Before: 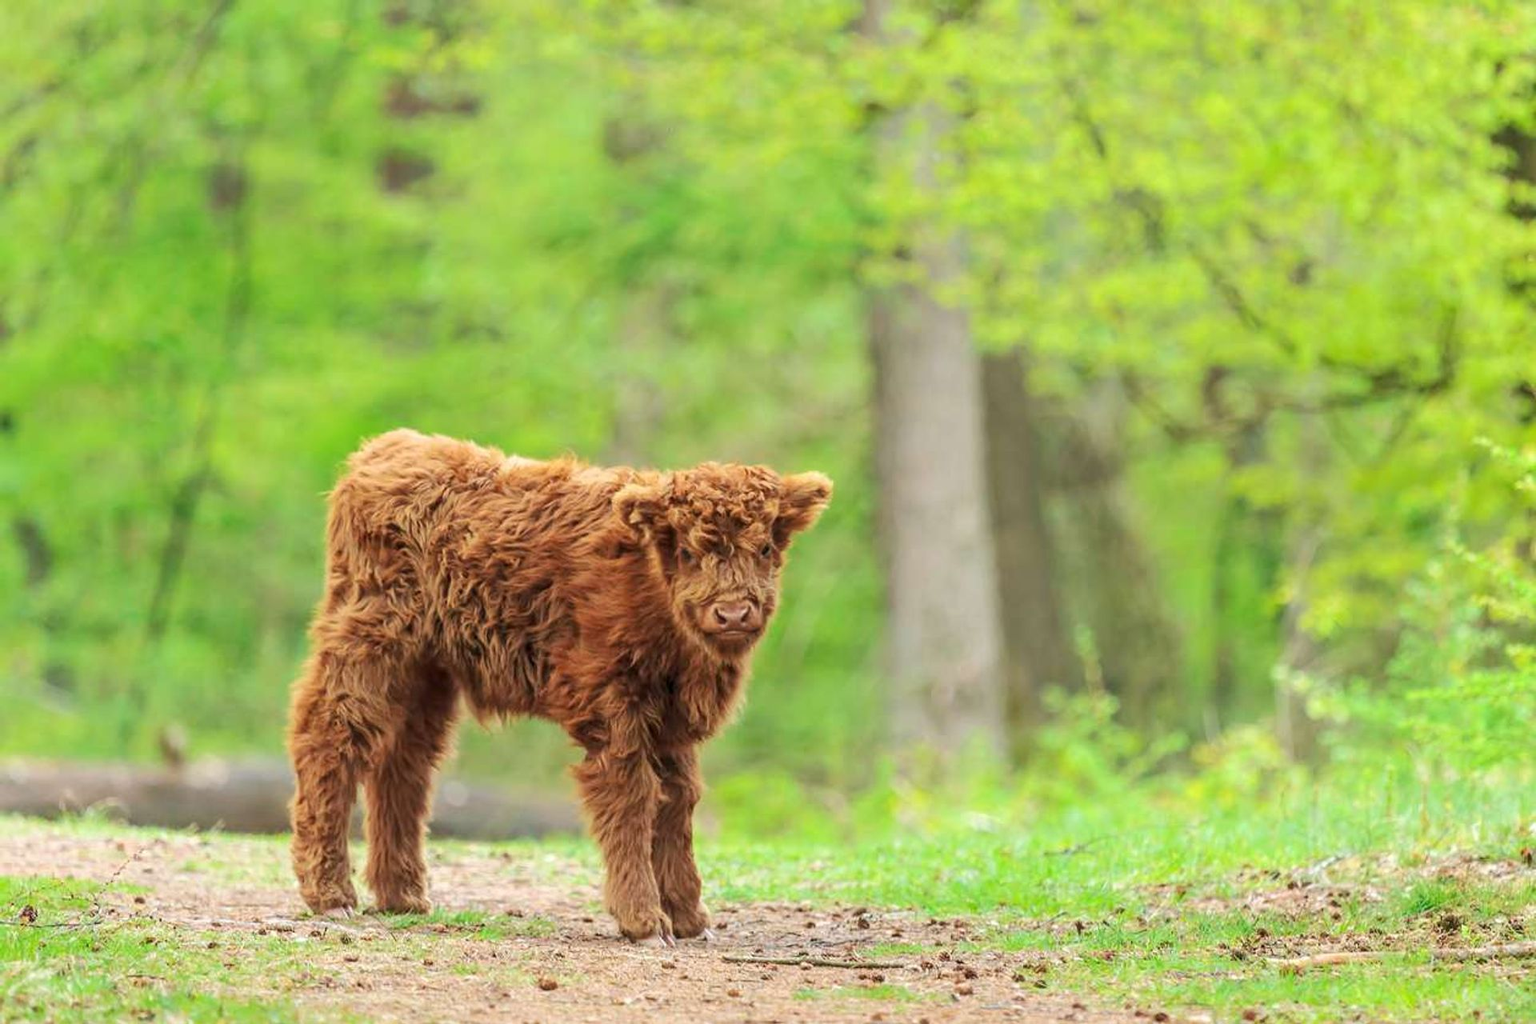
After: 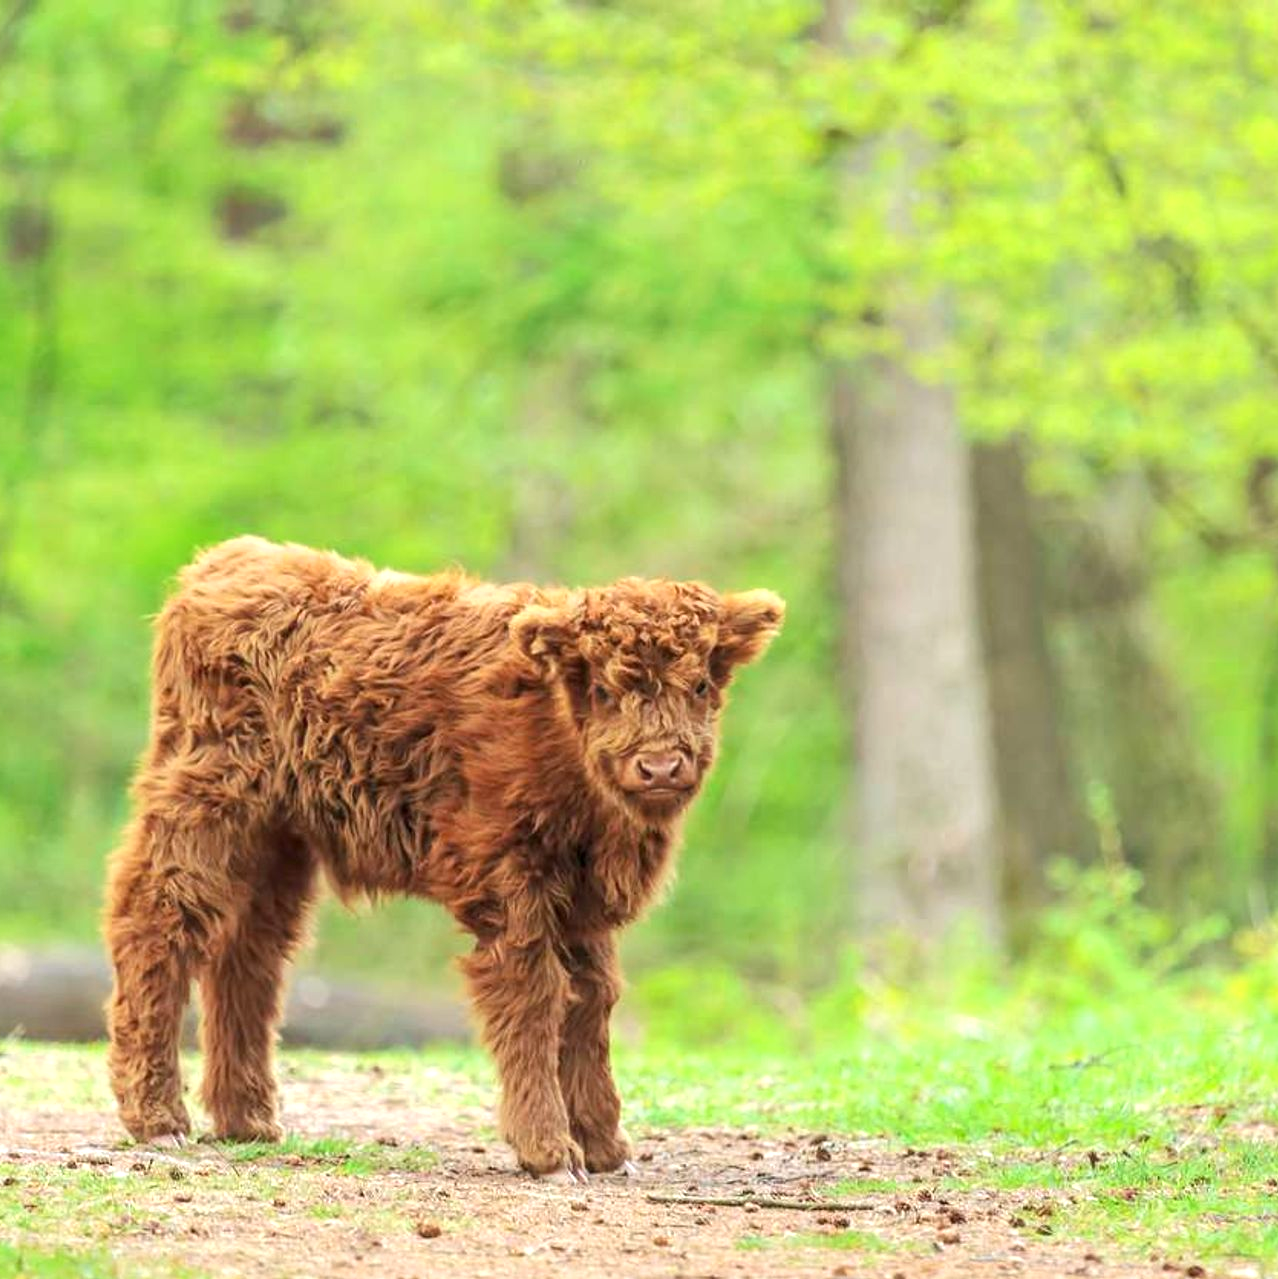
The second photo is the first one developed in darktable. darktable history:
crop and rotate: left 13.368%, right 20.05%
exposure: exposure 0.366 EV, compensate highlight preservation false
